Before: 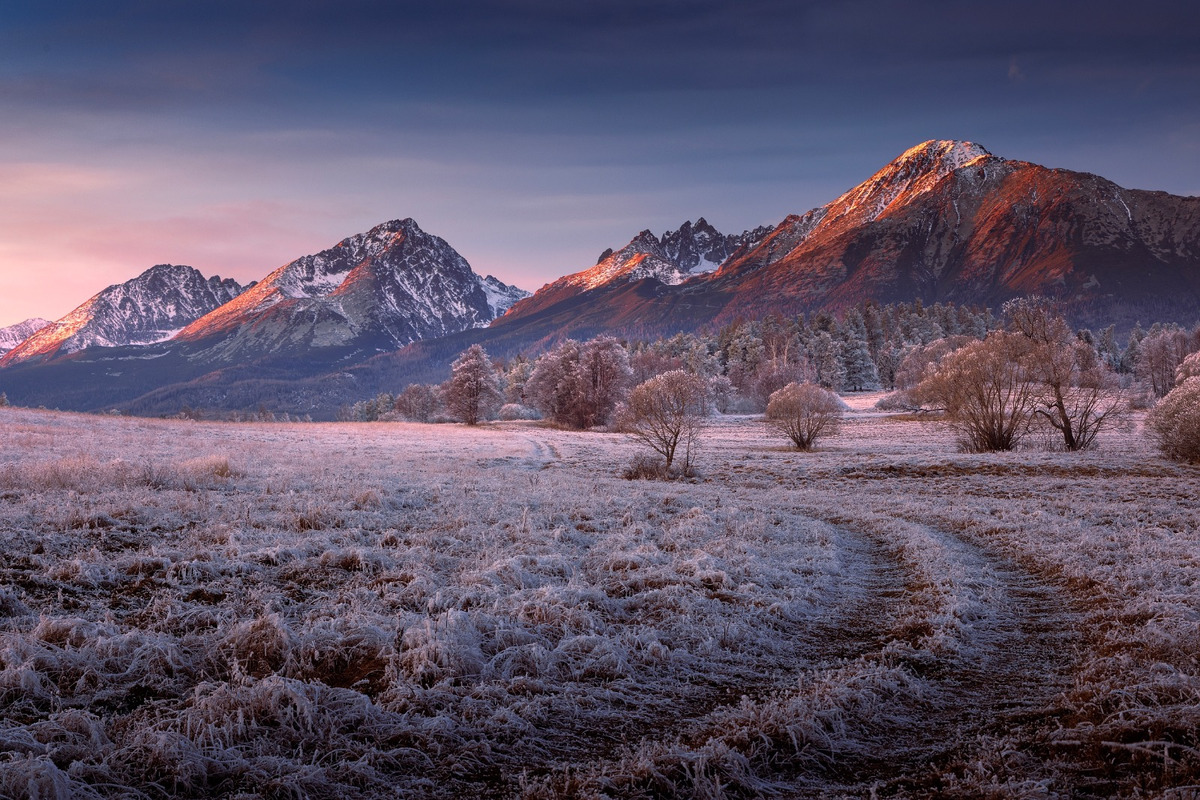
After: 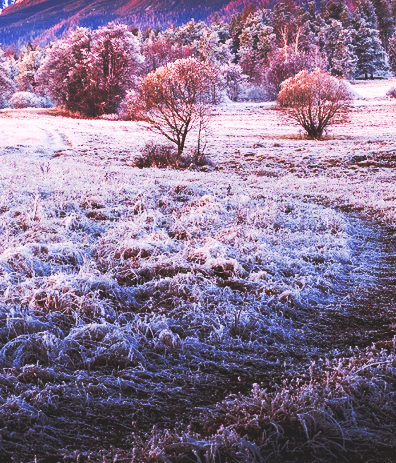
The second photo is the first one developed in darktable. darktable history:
base curve: curves: ch0 [(0, 0.015) (0.085, 0.116) (0.134, 0.298) (0.19, 0.545) (0.296, 0.764) (0.599, 0.982) (1, 1)], preserve colors none
crop: left 40.76%, top 39.096%, right 25.783%, bottom 2.918%
